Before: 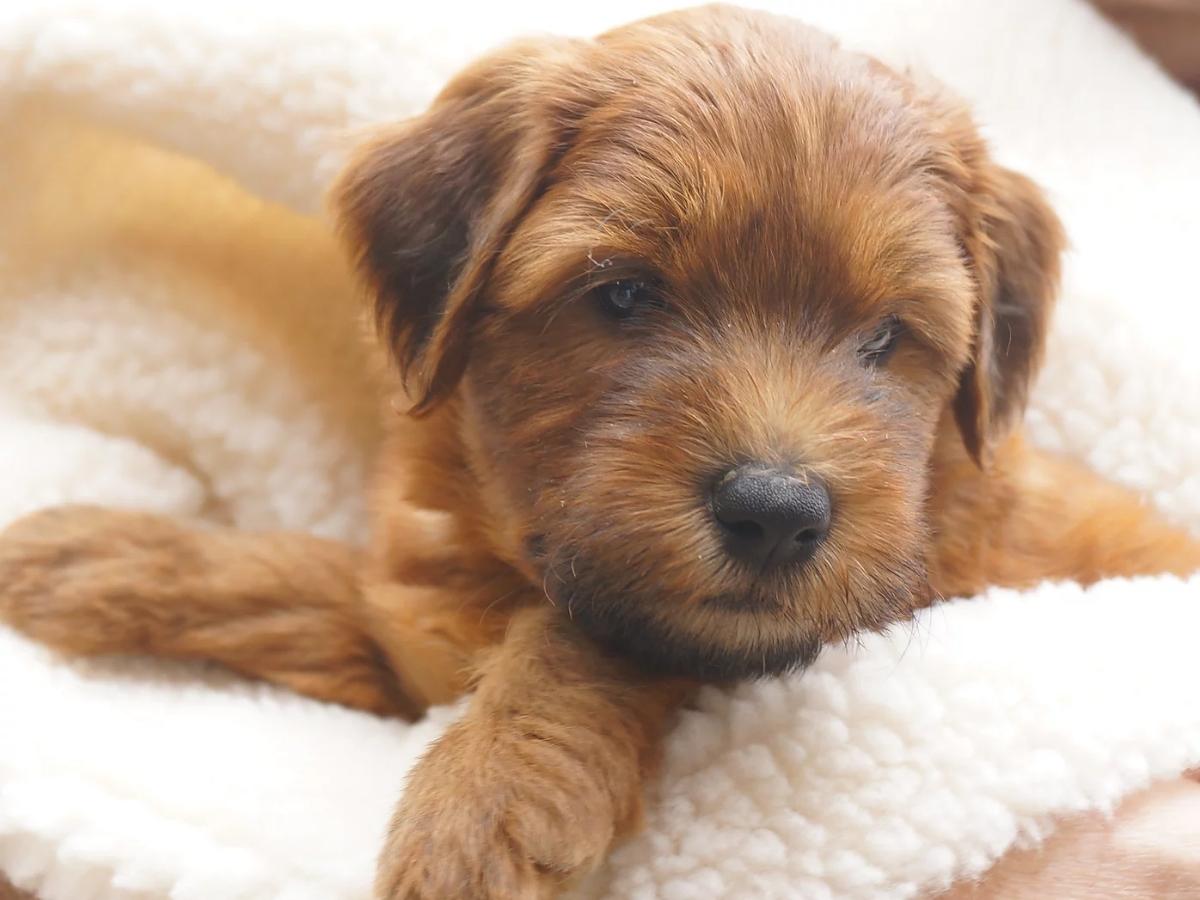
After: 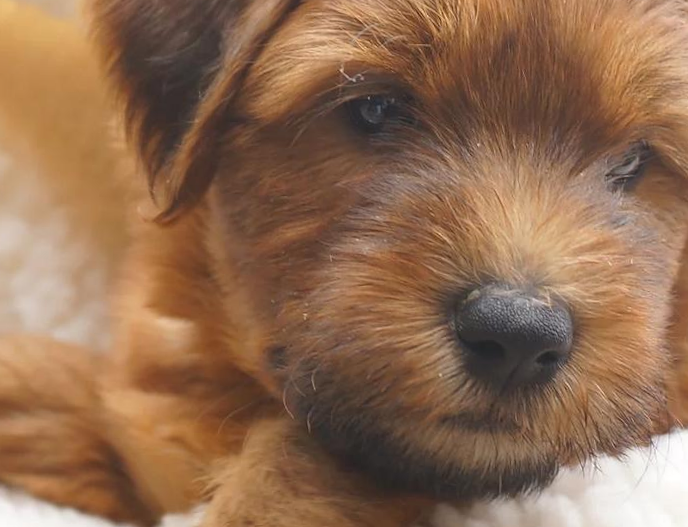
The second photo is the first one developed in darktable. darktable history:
crop and rotate: left 22.13%, top 22.054%, right 22.026%, bottom 22.102%
shadows and highlights: shadows 37.27, highlights -28.18, soften with gaussian
rotate and perspective: rotation 2.17°, automatic cropping off
